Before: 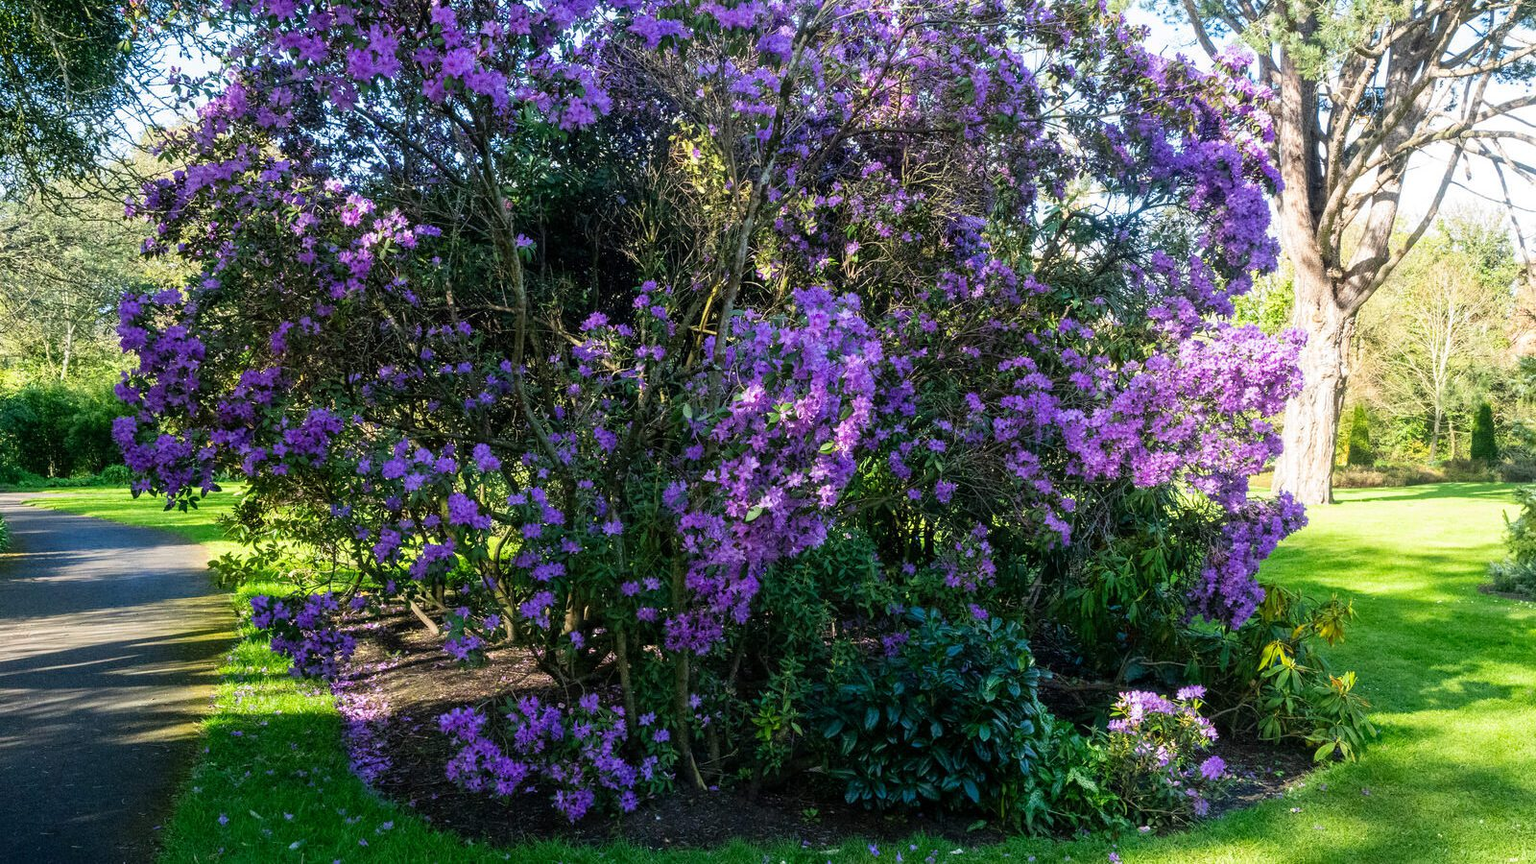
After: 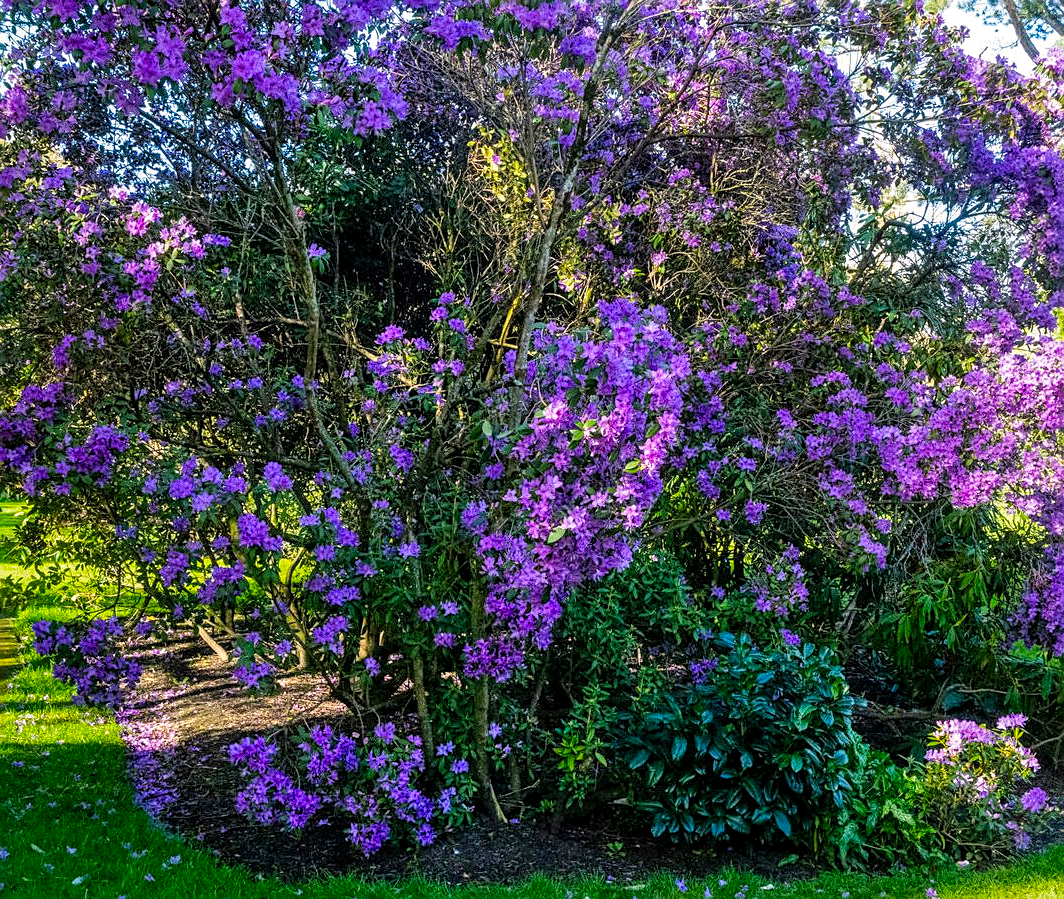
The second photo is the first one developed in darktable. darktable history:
base curve: preserve colors none
crop and rotate: left 14.322%, right 19.16%
color zones: curves: ch0 [(0, 0.465) (0.092, 0.596) (0.289, 0.464) (0.429, 0.453) (0.571, 0.464) (0.714, 0.455) (0.857, 0.462) (1, 0.465)]
shadows and highlights: low approximation 0.01, soften with gaussian
color balance rgb: highlights gain › luminance 7.345%, highlights gain › chroma 0.94%, highlights gain › hue 47.91°, perceptual saturation grading › global saturation 30.249%
local contrast: on, module defaults
sharpen: on, module defaults
